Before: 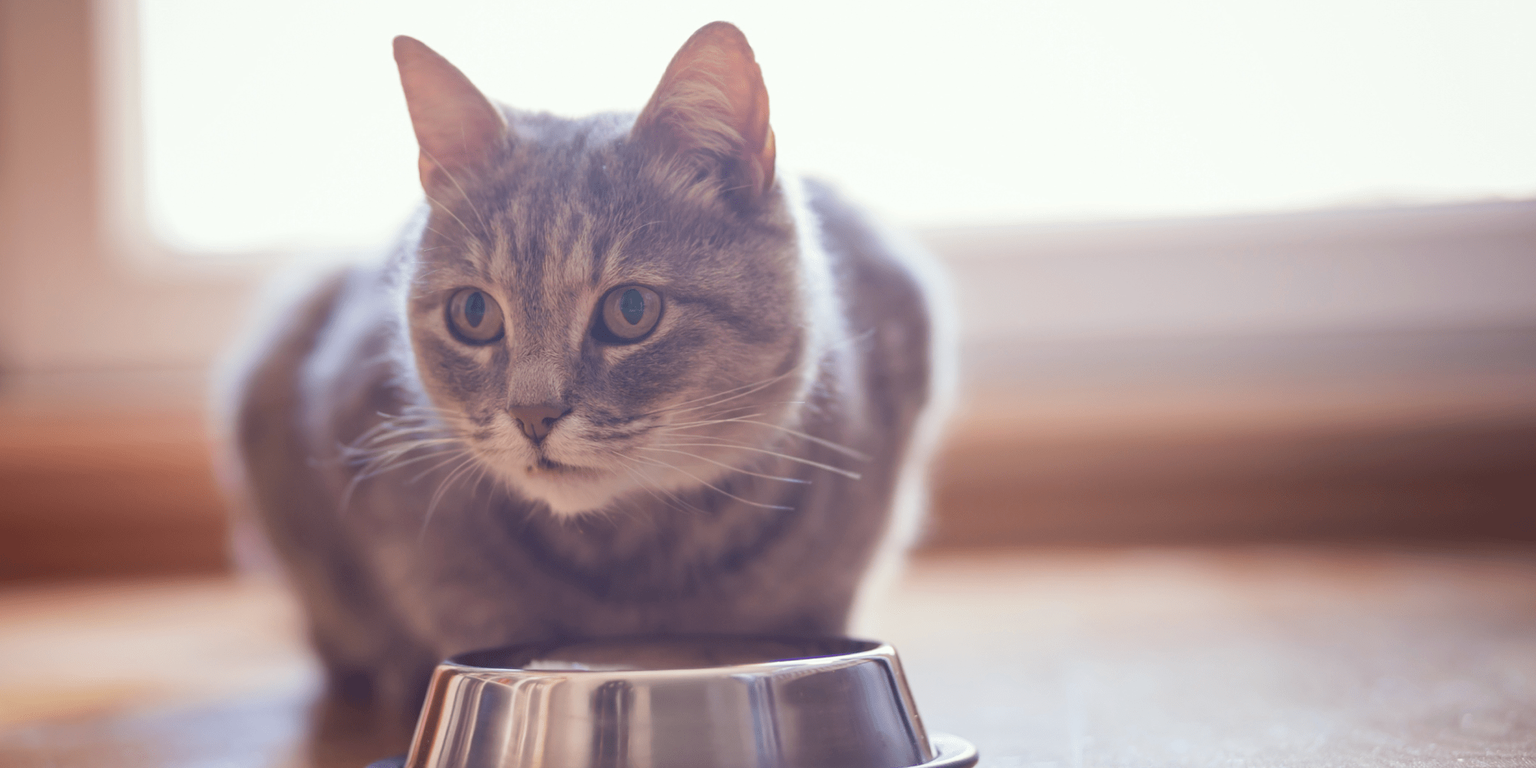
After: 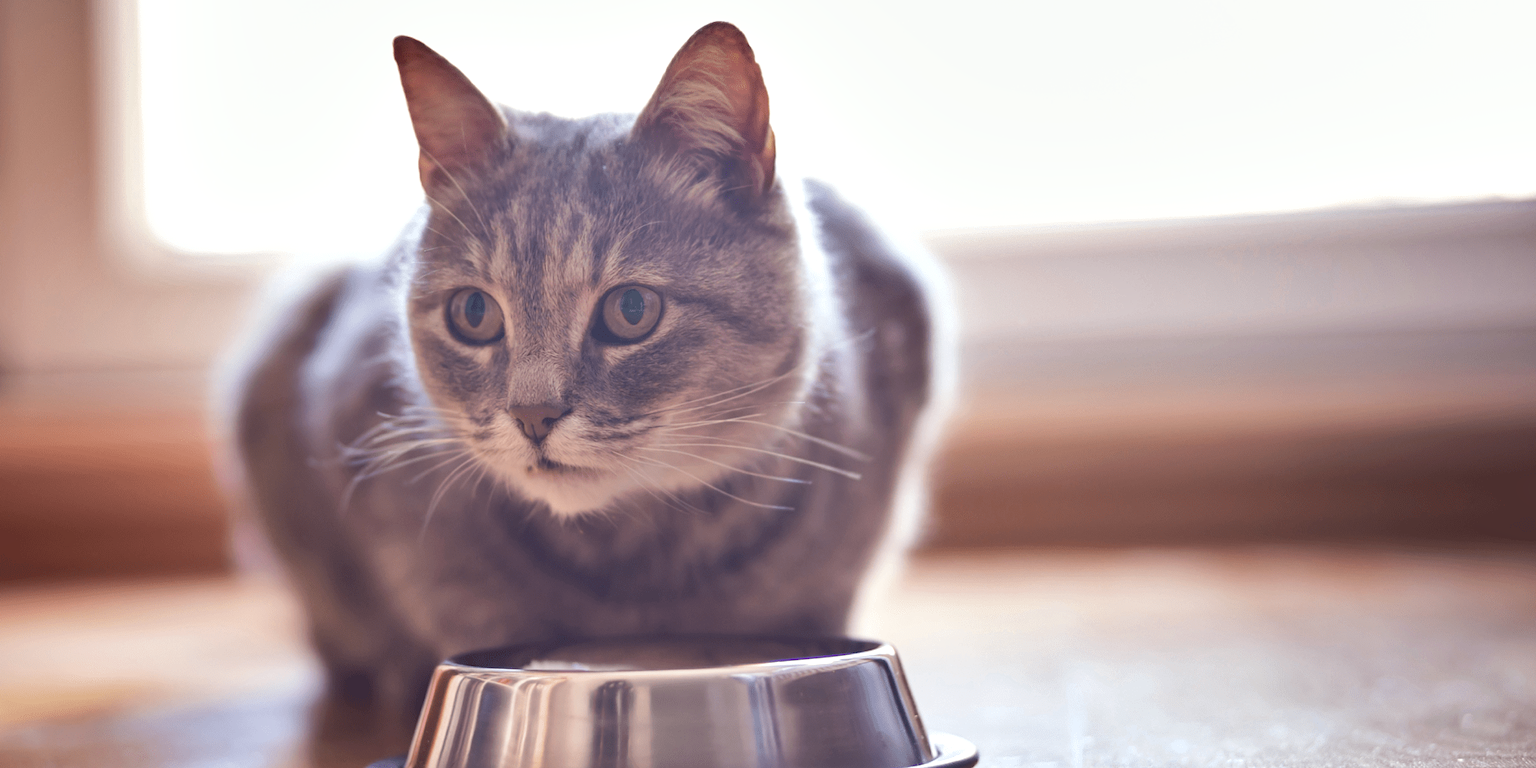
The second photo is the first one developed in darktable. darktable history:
shadows and highlights: shadows 43.71, white point adjustment -1.46, soften with gaussian
tone equalizer: -8 EV -0.417 EV, -7 EV -0.389 EV, -6 EV -0.333 EV, -5 EV -0.222 EV, -3 EV 0.222 EV, -2 EV 0.333 EV, -1 EV 0.389 EV, +0 EV 0.417 EV, edges refinement/feathering 500, mask exposure compensation -1.57 EV, preserve details no
